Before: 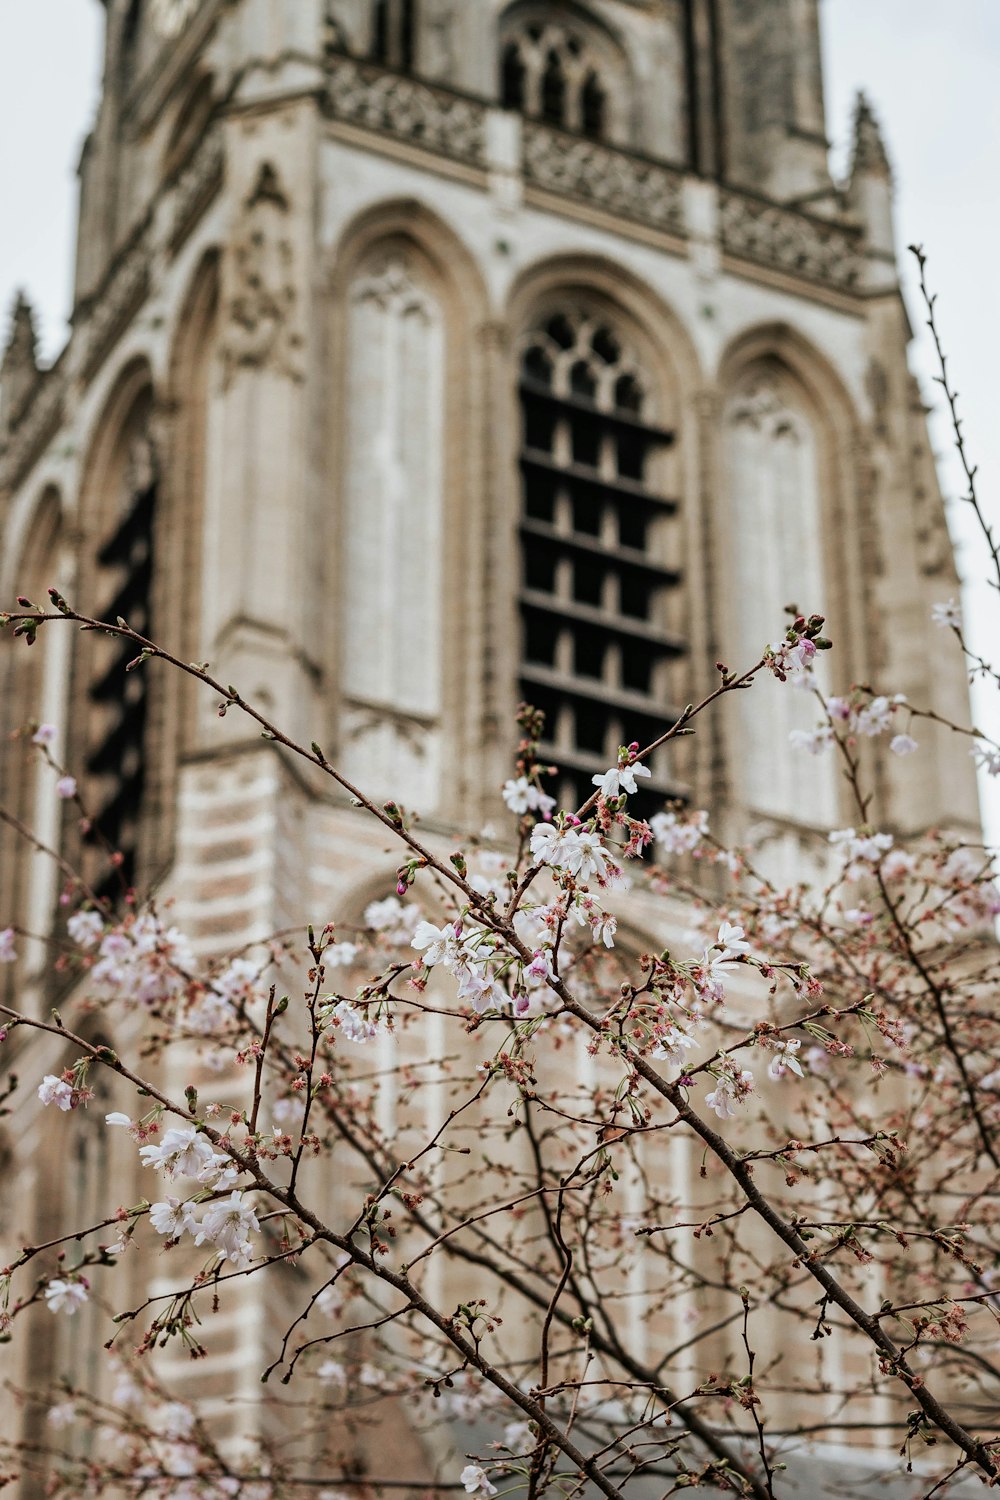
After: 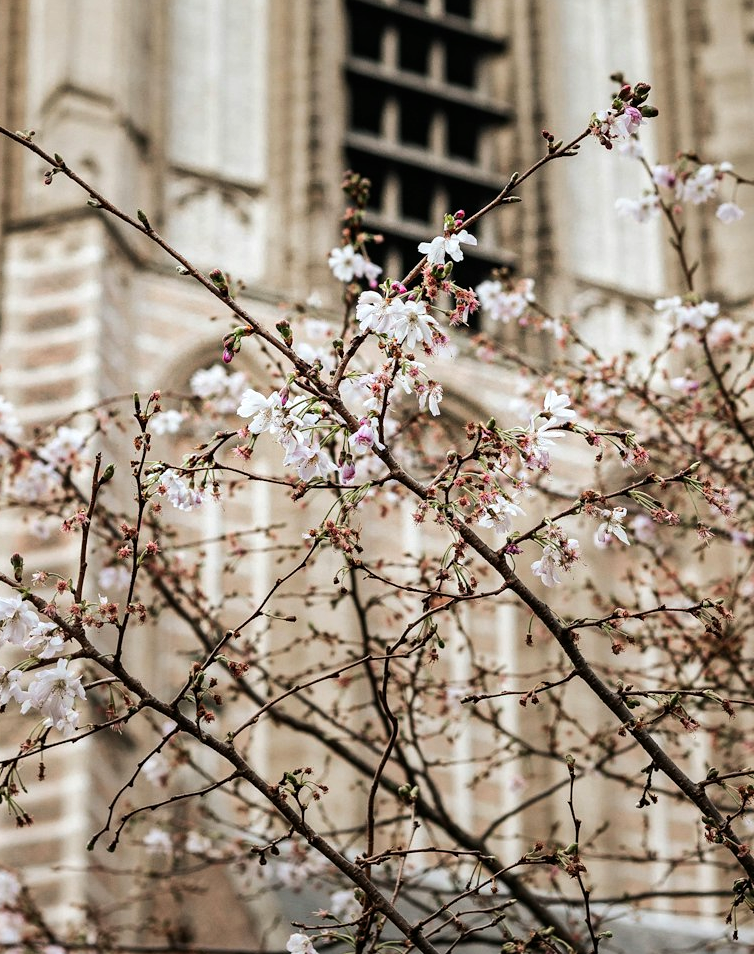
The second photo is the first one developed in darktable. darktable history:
tone equalizer: -8 EV -0.41 EV, -7 EV -0.415 EV, -6 EV -0.342 EV, -5 EV -0.262 EV, -3 EV 0.224 EV, -2 EV 0.319 EV, -1 EV 0.38 EV, +0 EV 0.4 EV, edges refinement/feathering 500, mask exposure compensation -1.57 EV, preserve details no
crop and rotate: left 17.415%, top 35.491%, right 7.142%, bottom 0.849%
